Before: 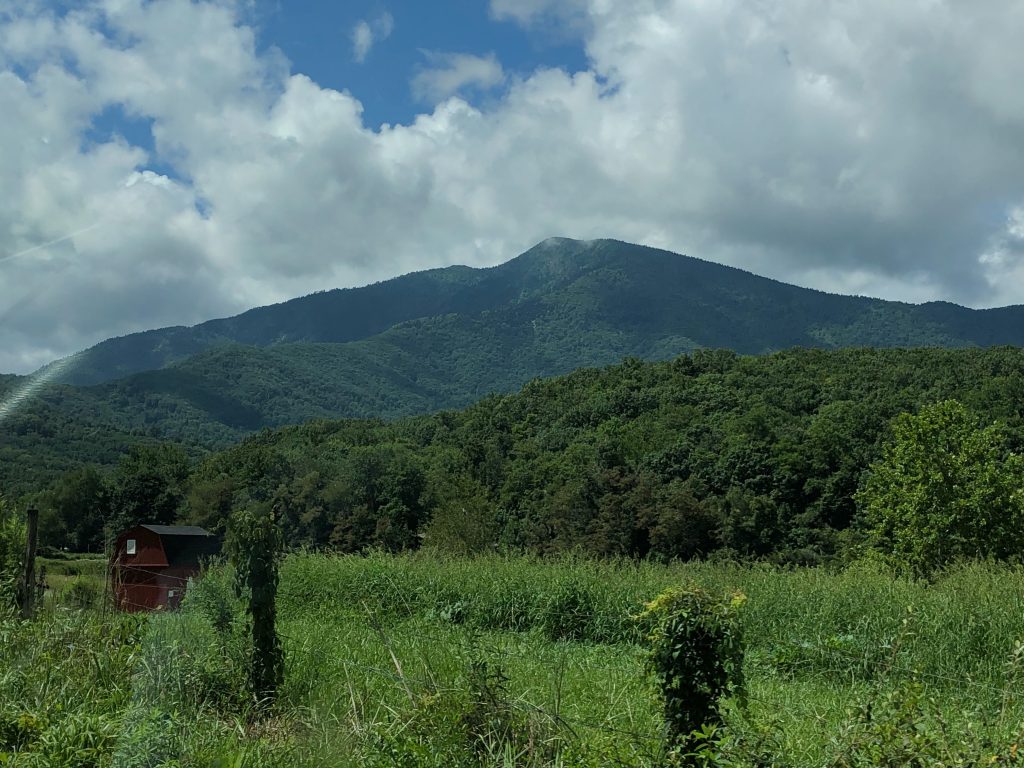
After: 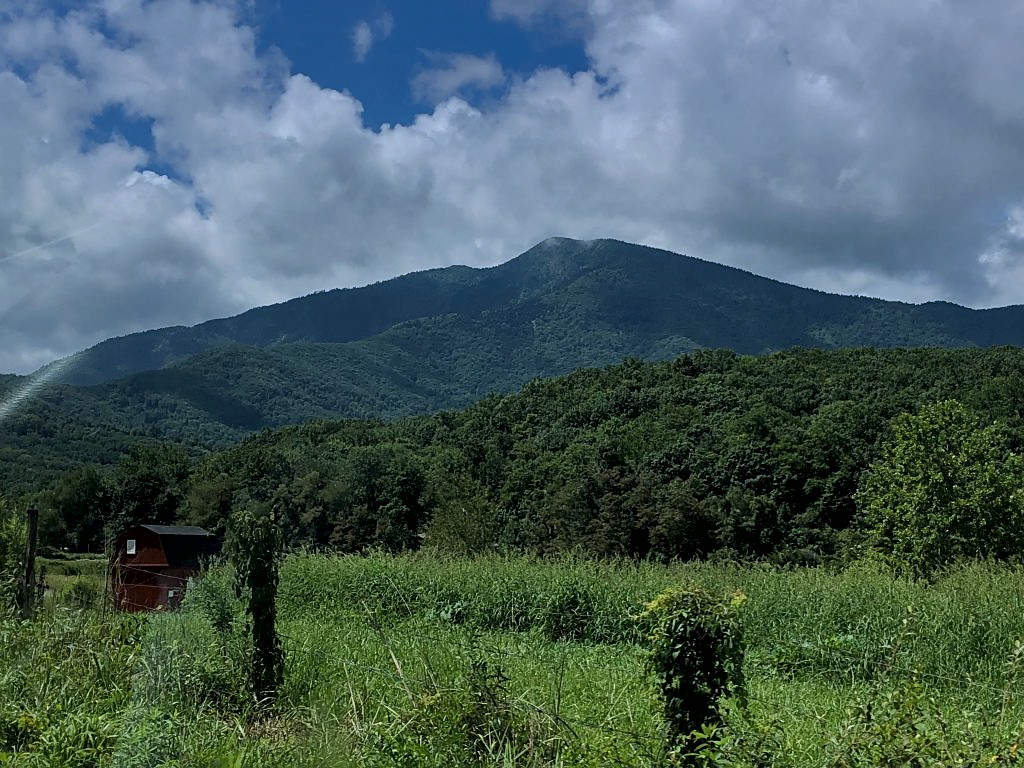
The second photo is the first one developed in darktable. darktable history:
exposure: compensate highlight preservation false
graduated density: hue 238.83°, saturation 50%
local contrast: mode bilateral grid, contrast 20, coarseness 100, detail 150%, midtone range 0.2
sharpen: radius 1.864, amount 0.398, threshold 1.271
